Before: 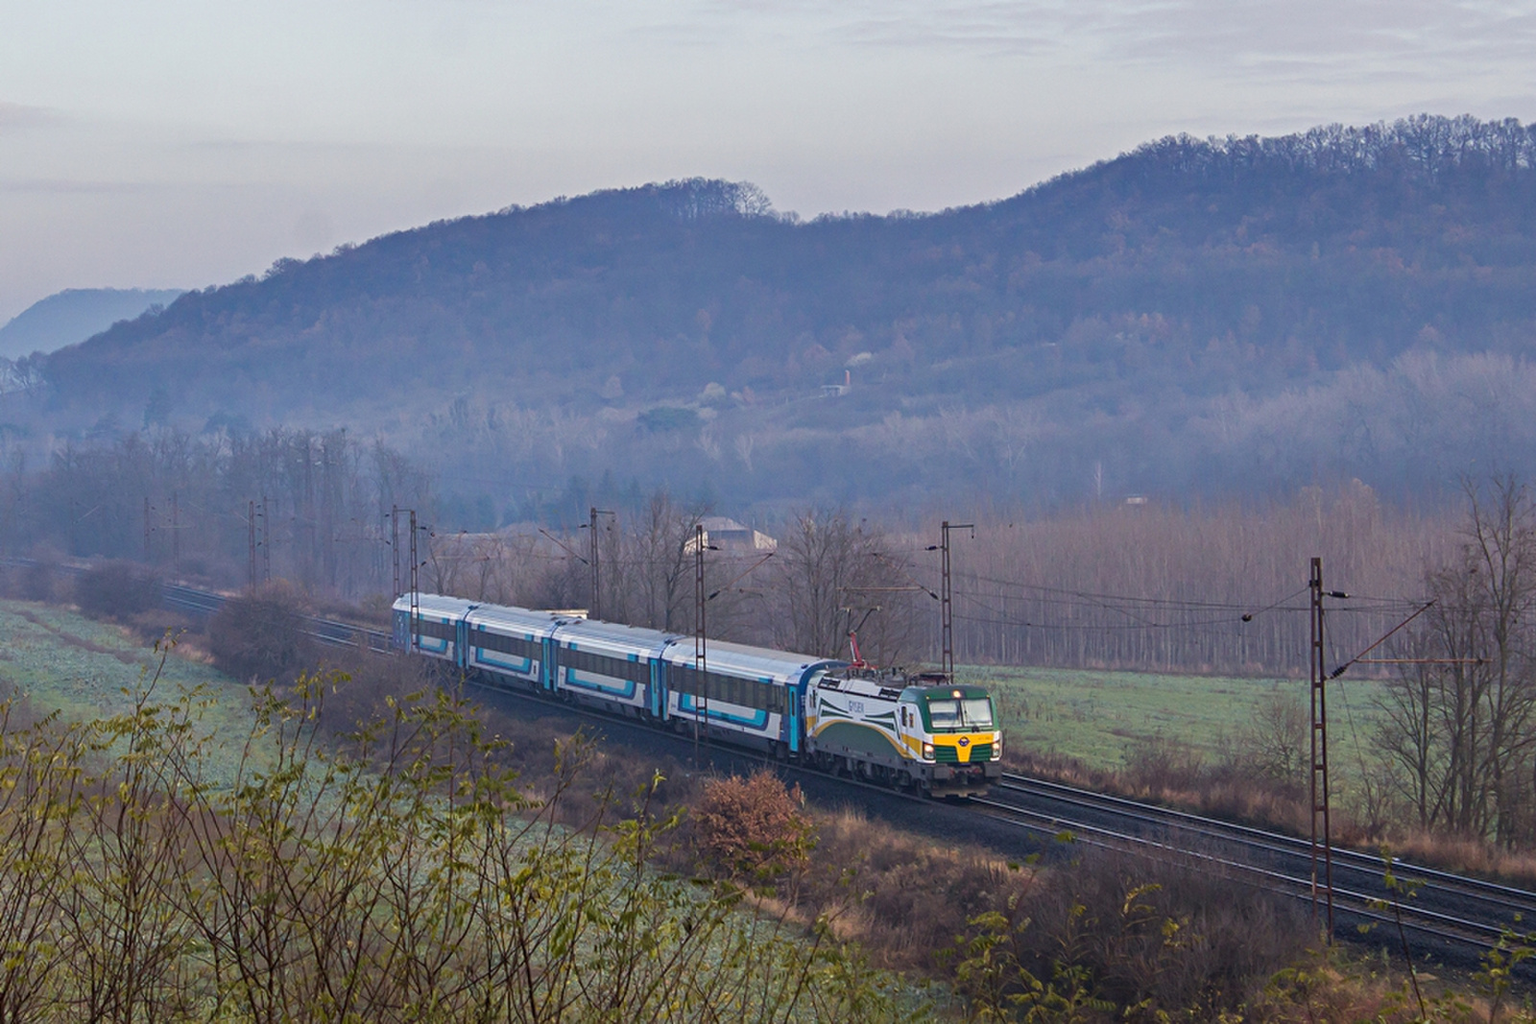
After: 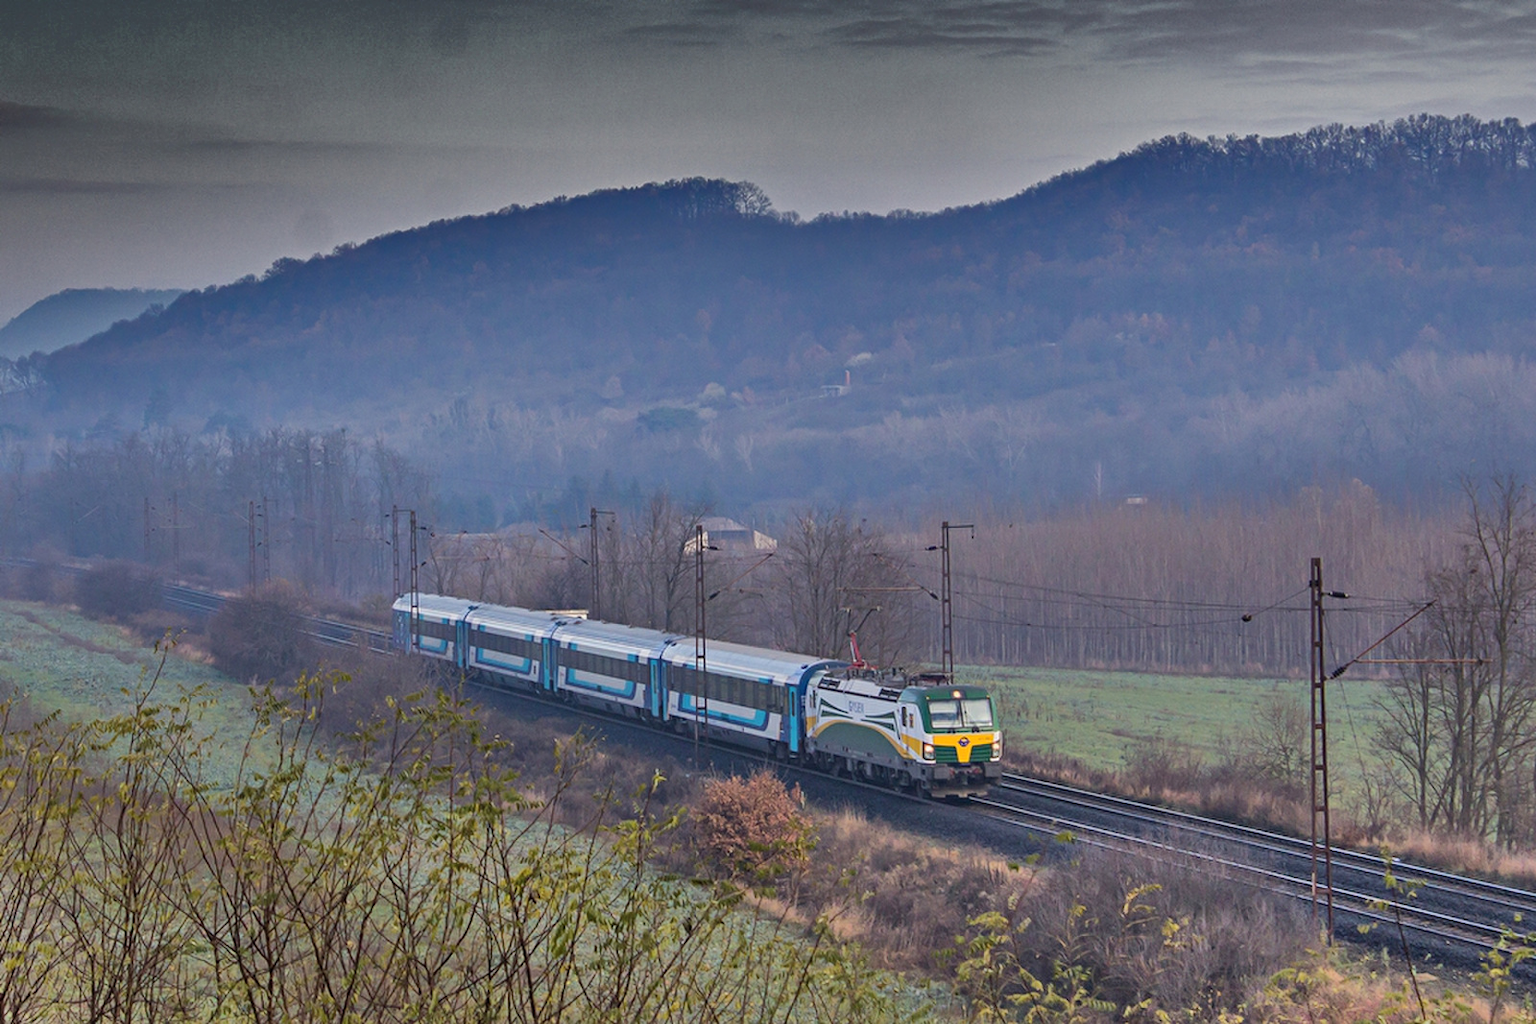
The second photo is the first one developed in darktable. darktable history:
shadows and highlights: radius 124.72, shadows 98.84, white point adjustment -2.98, highlights -99.1, soften with gaussian
